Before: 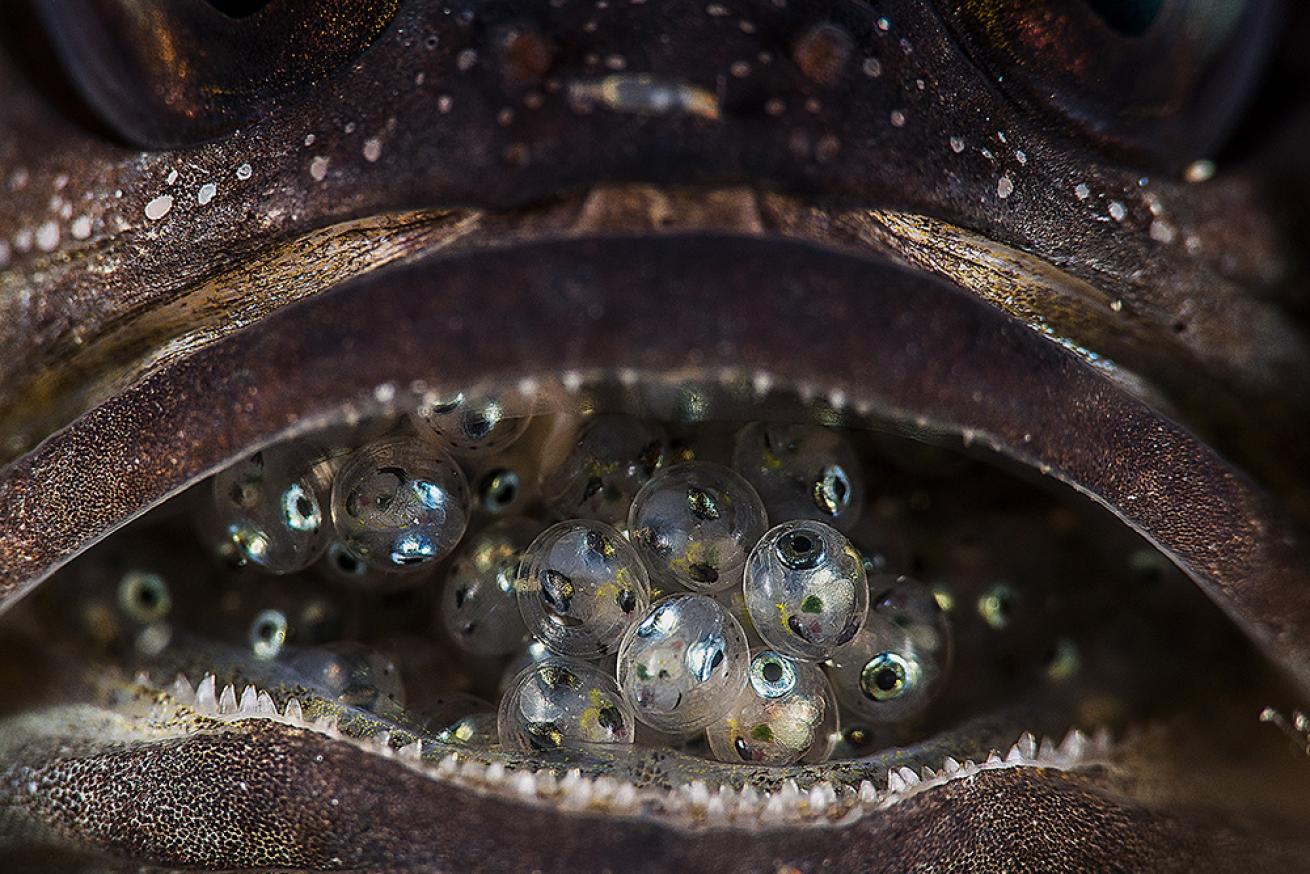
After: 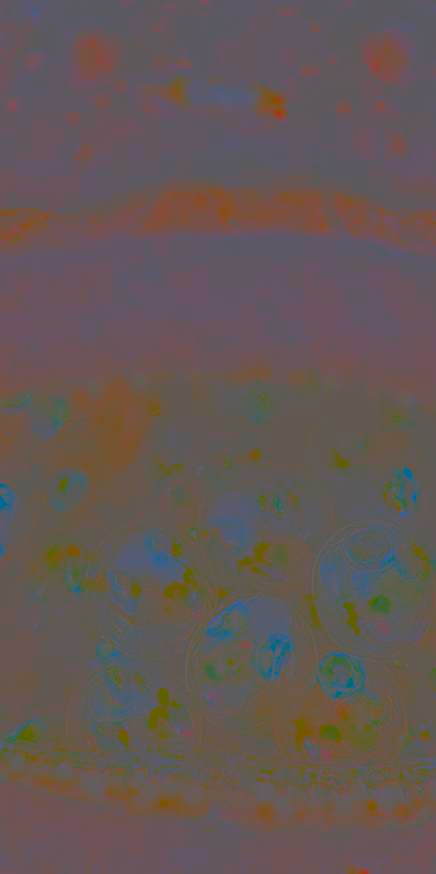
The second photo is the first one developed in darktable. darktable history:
crop: left 33.048%, right 33.621%
sharpen: radius 1.71, amount 1.283
local contrast: mode bilateral grid, contrast 9, coarseness 25, detail 115%, midtone range 0.2
contrast brightness saturation: contrast -0.978, brightness -0.177, saturation 0.755
